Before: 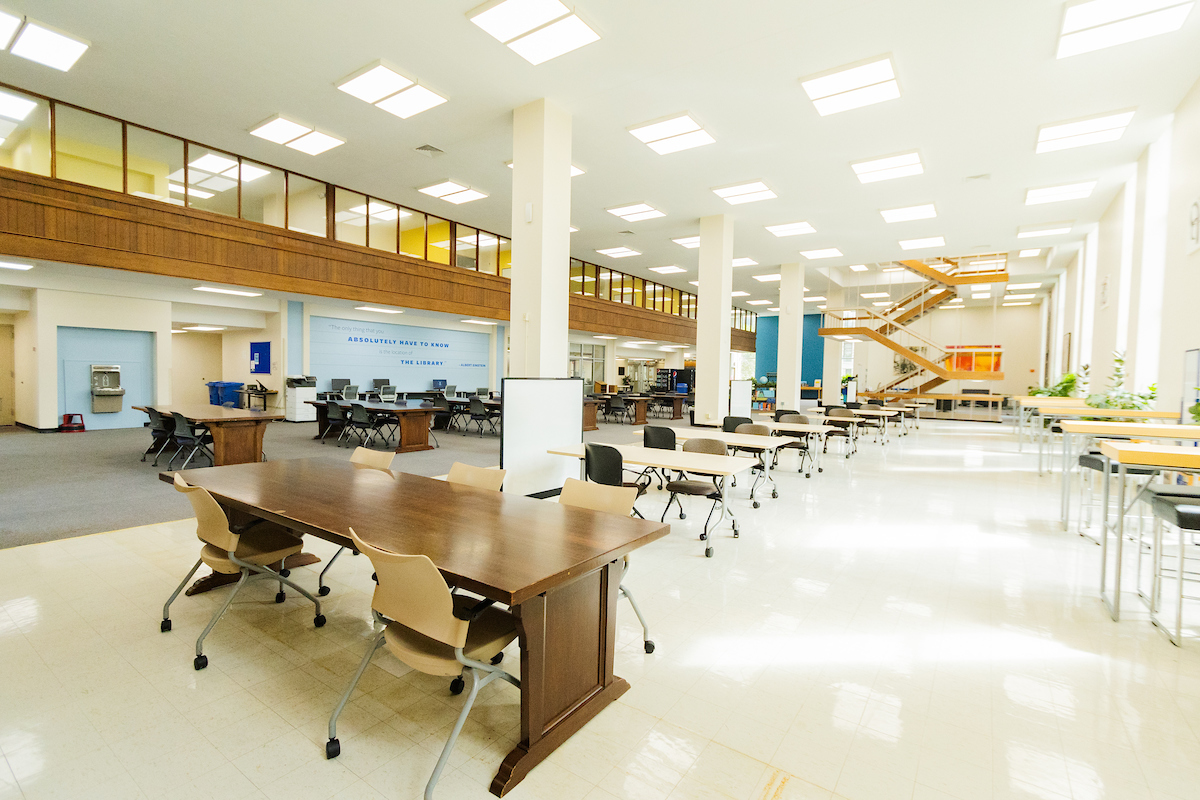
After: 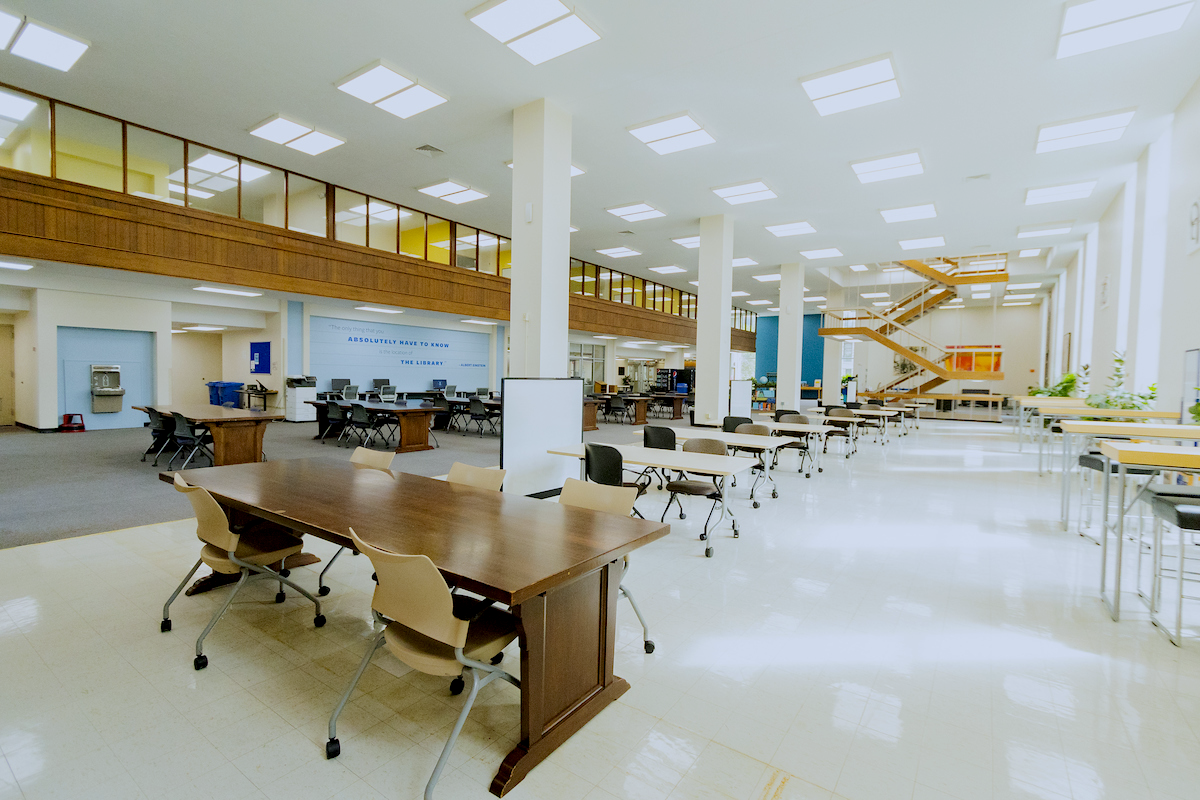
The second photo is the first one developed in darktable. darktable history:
white balance: red 0.954, blue 1.079
exposure: black level correction 0.011, exposure -0.478 EV, compensate highlight preservation false
